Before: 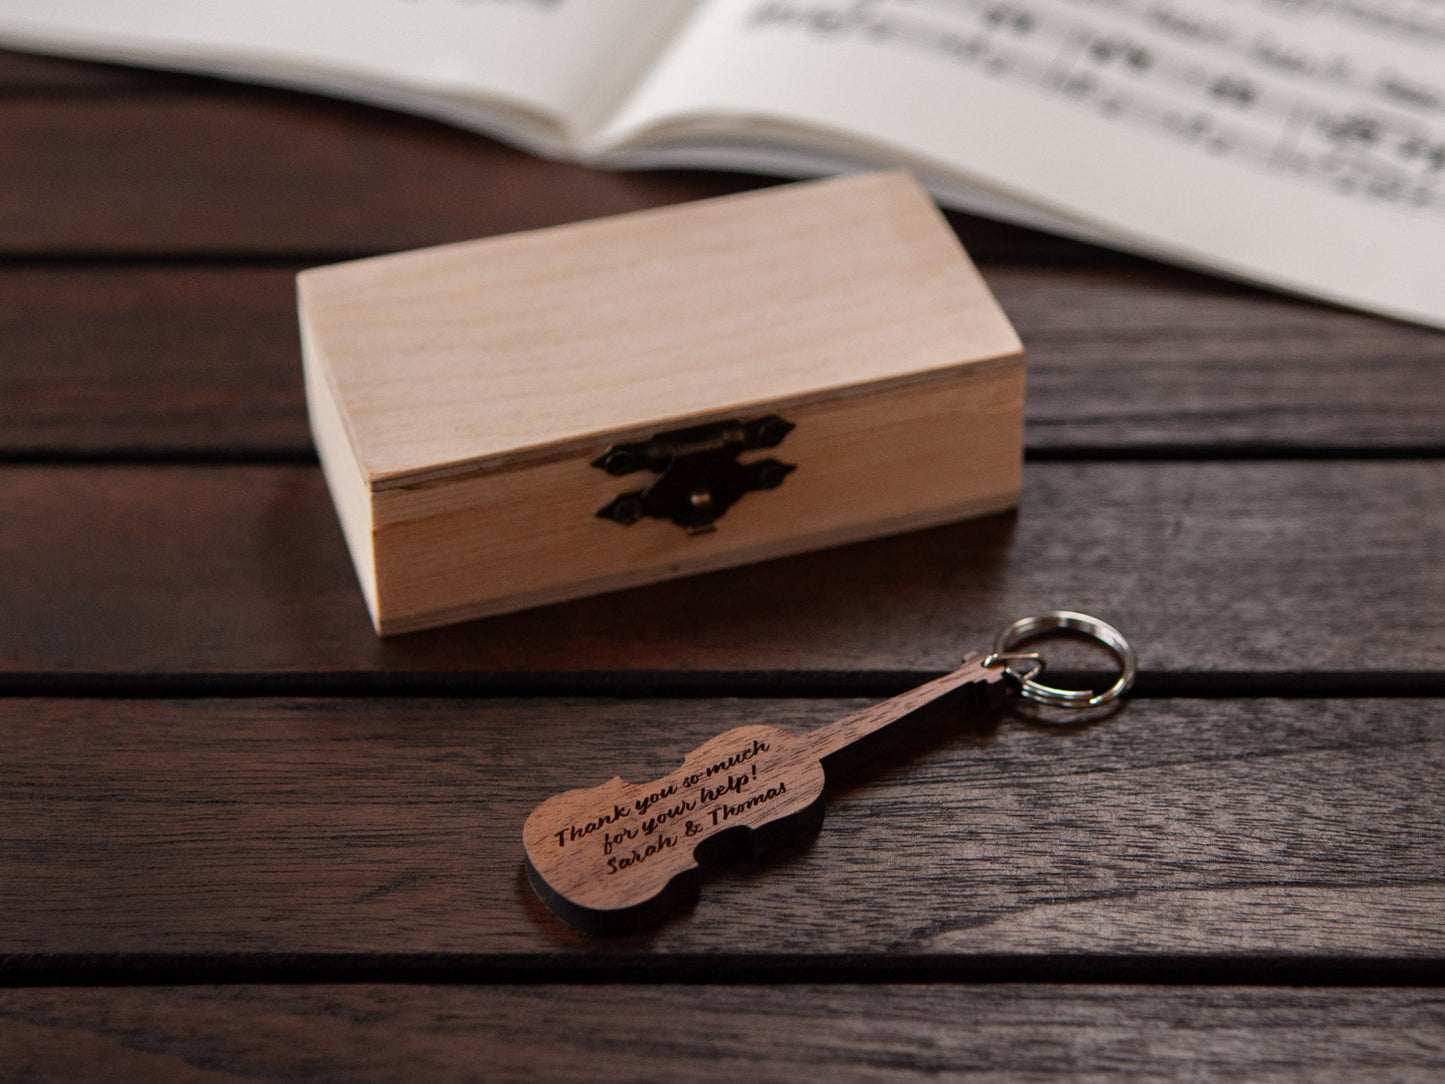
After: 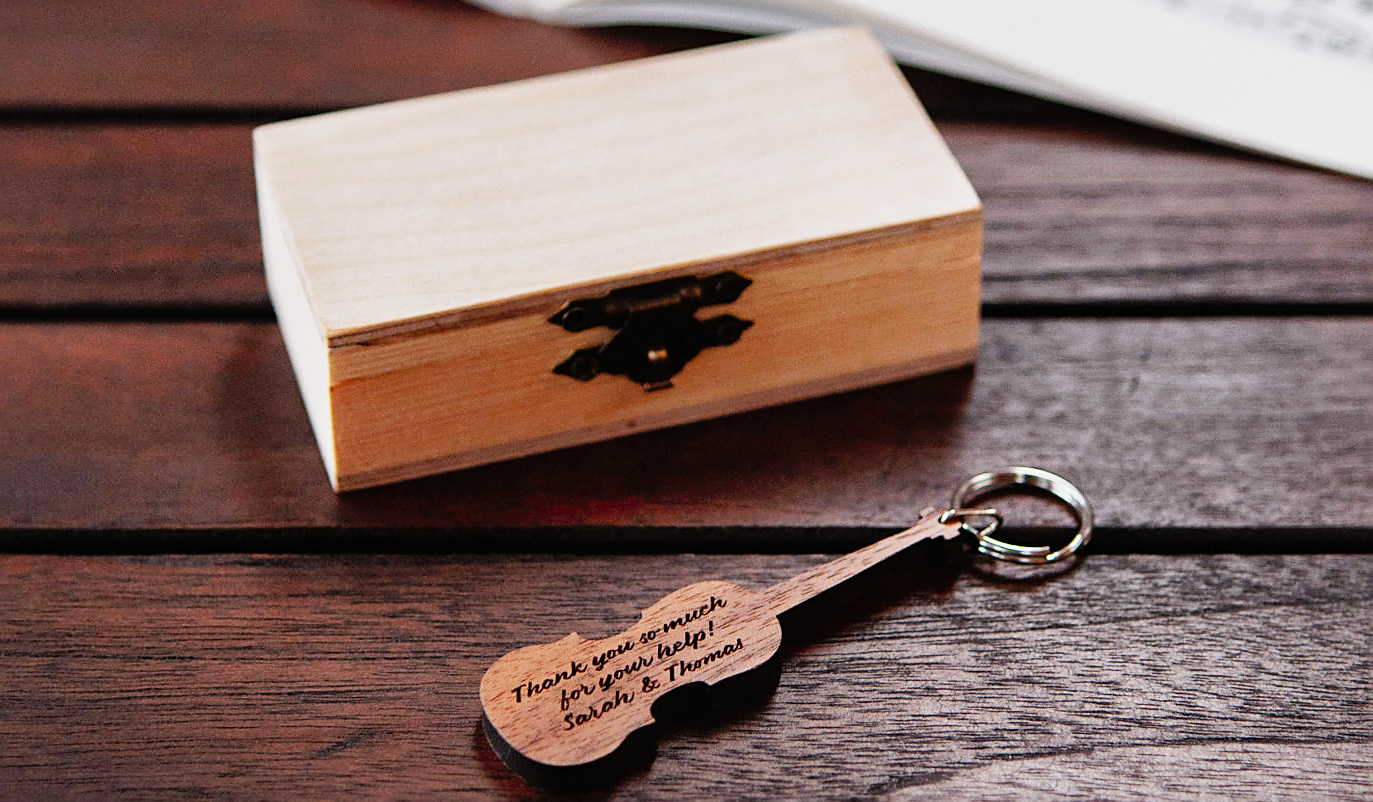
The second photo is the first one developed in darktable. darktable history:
base curve: curves: ch0 [(0, 0) (0, 0.001) (0.001, 0.001) (0.004, 0.002) (0.007, 0.004) (0.015, 0.013) (0.033, 0.045) (0.052, 0.096) (0.075, 0.17) (0.099, 0.241) (0.163, 0.42) (0.219, 0.55) (0.259, 0.616) (0.327, 0.722) (0.365, 0.765) (0.522, 0.873) (0.547, 0.881) (0.689, 0.919) (0.826, 0.952) (1, 1)], preserve colors none
crop and rotate: left 2.991%, top 13.302%, right 1.981%, bottom 12.636%
shadows and highlights: on, module defaults
white balance: red 0.967, blue 1.049
sharpen: on, module defaults
